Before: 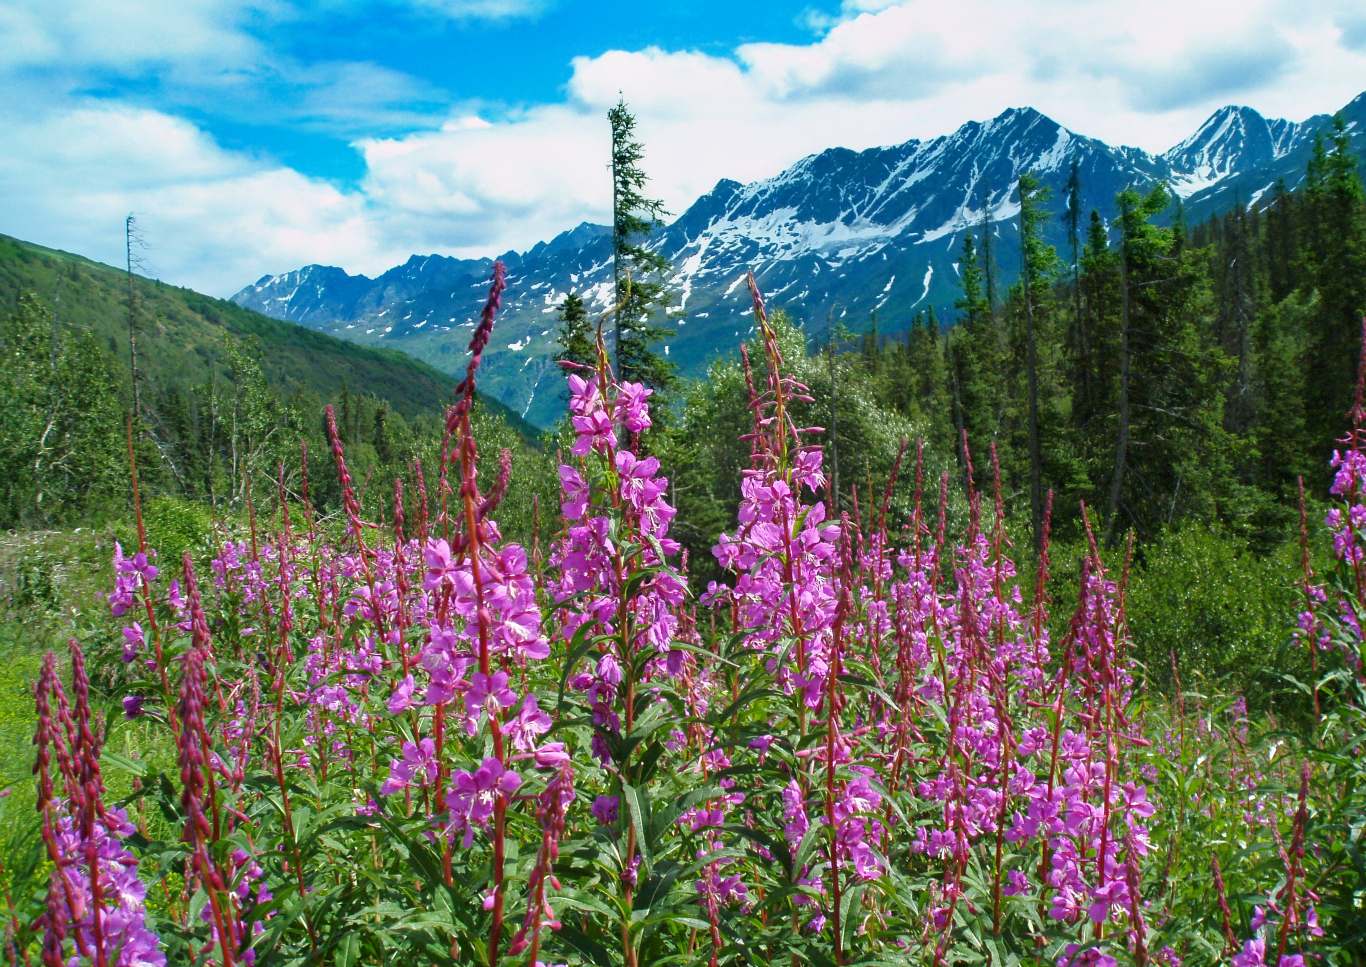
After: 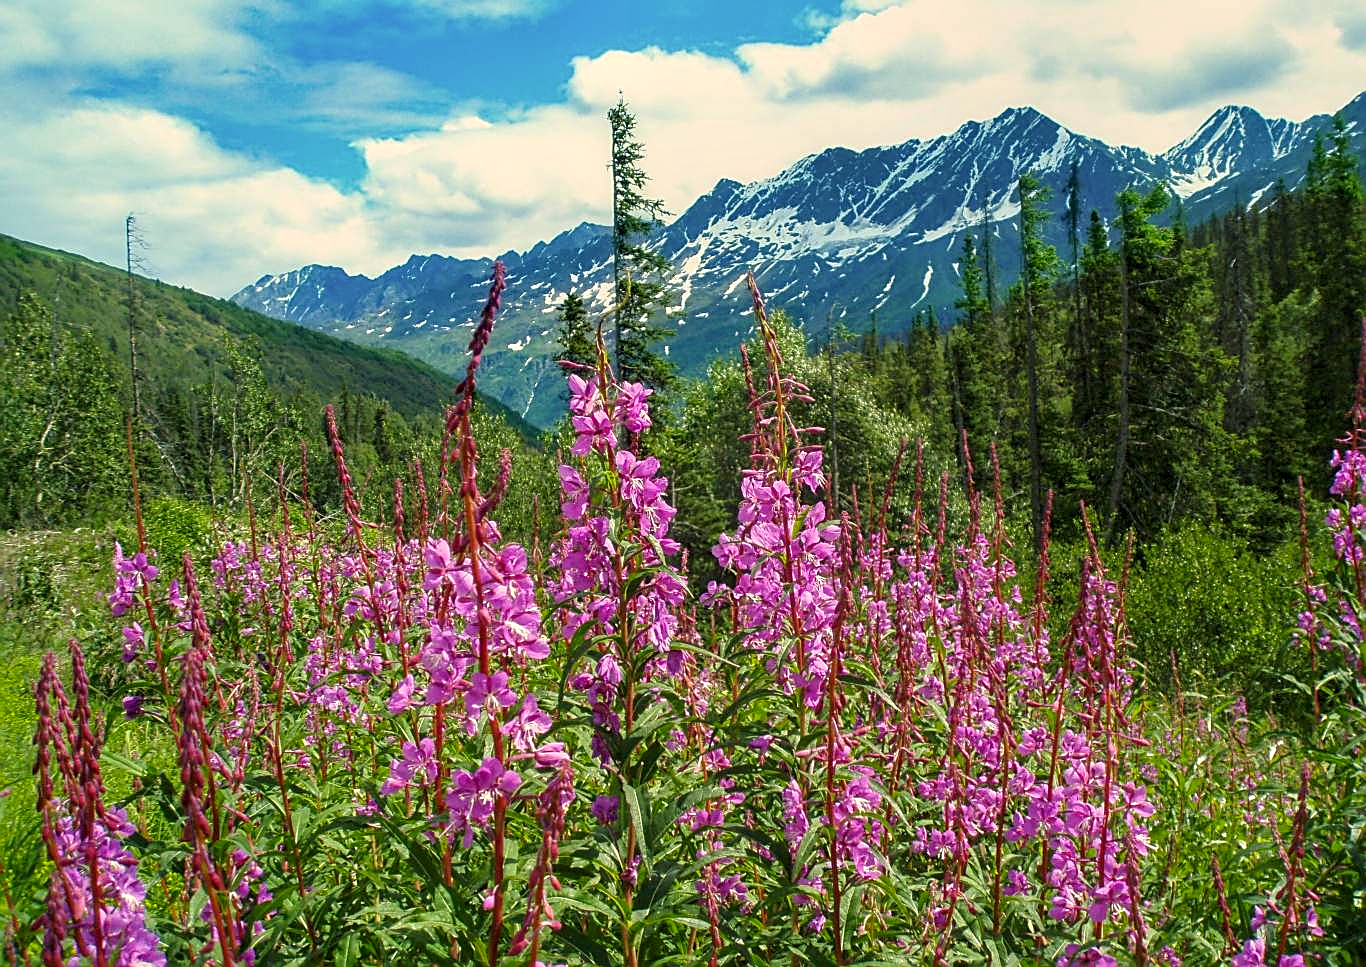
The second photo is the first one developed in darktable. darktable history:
sharpen: amount 0.6
local contrast: on, module defaults
color correction: highlights a* 1.39, highlights b* 17.83
